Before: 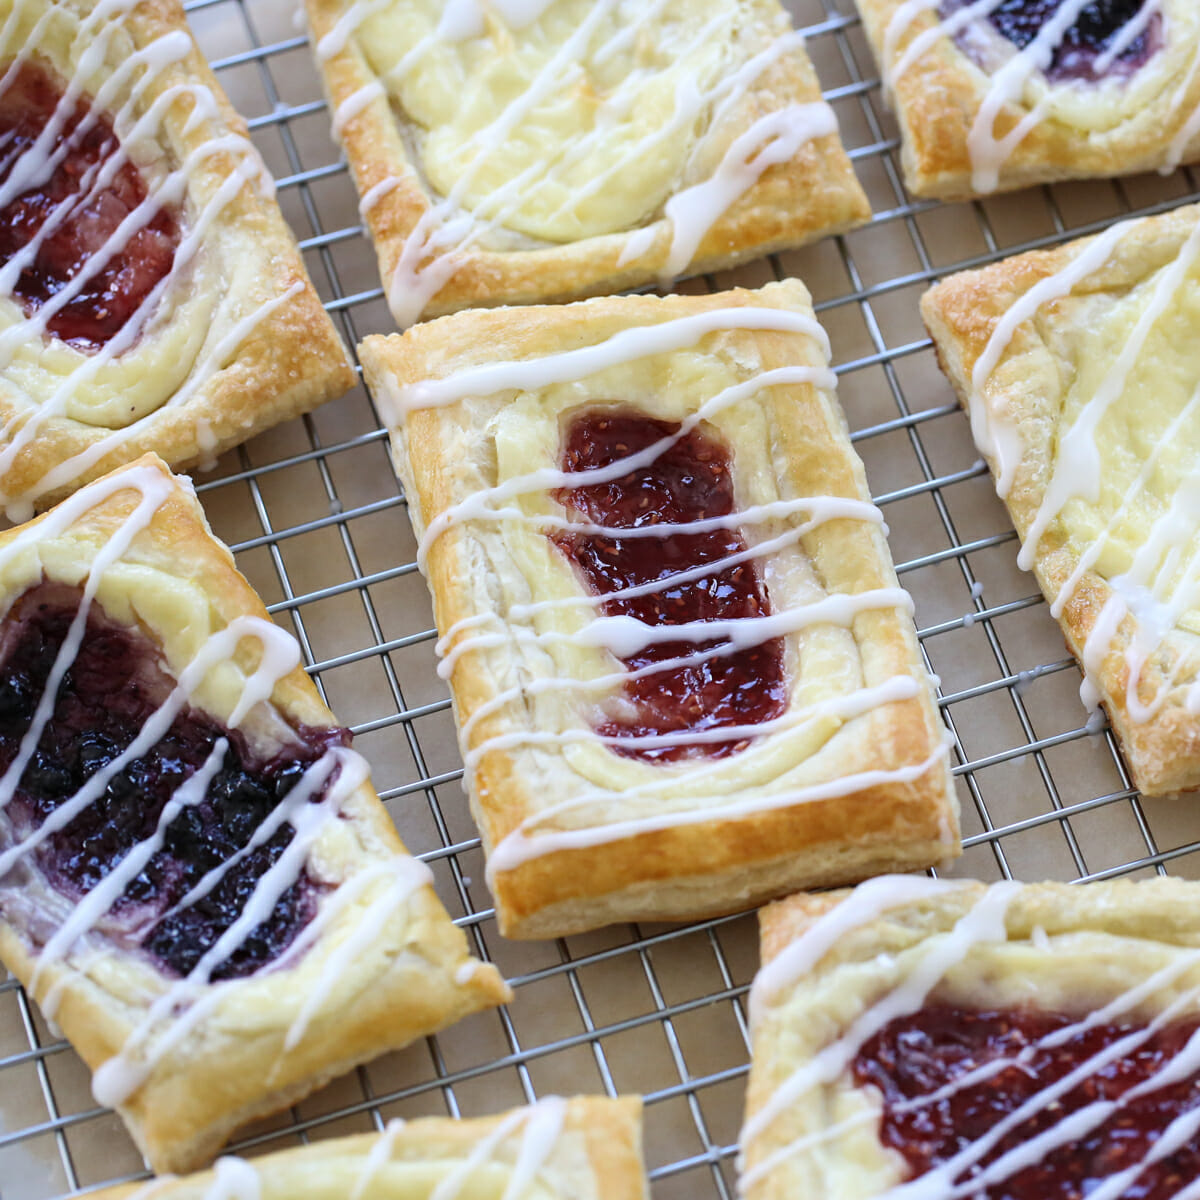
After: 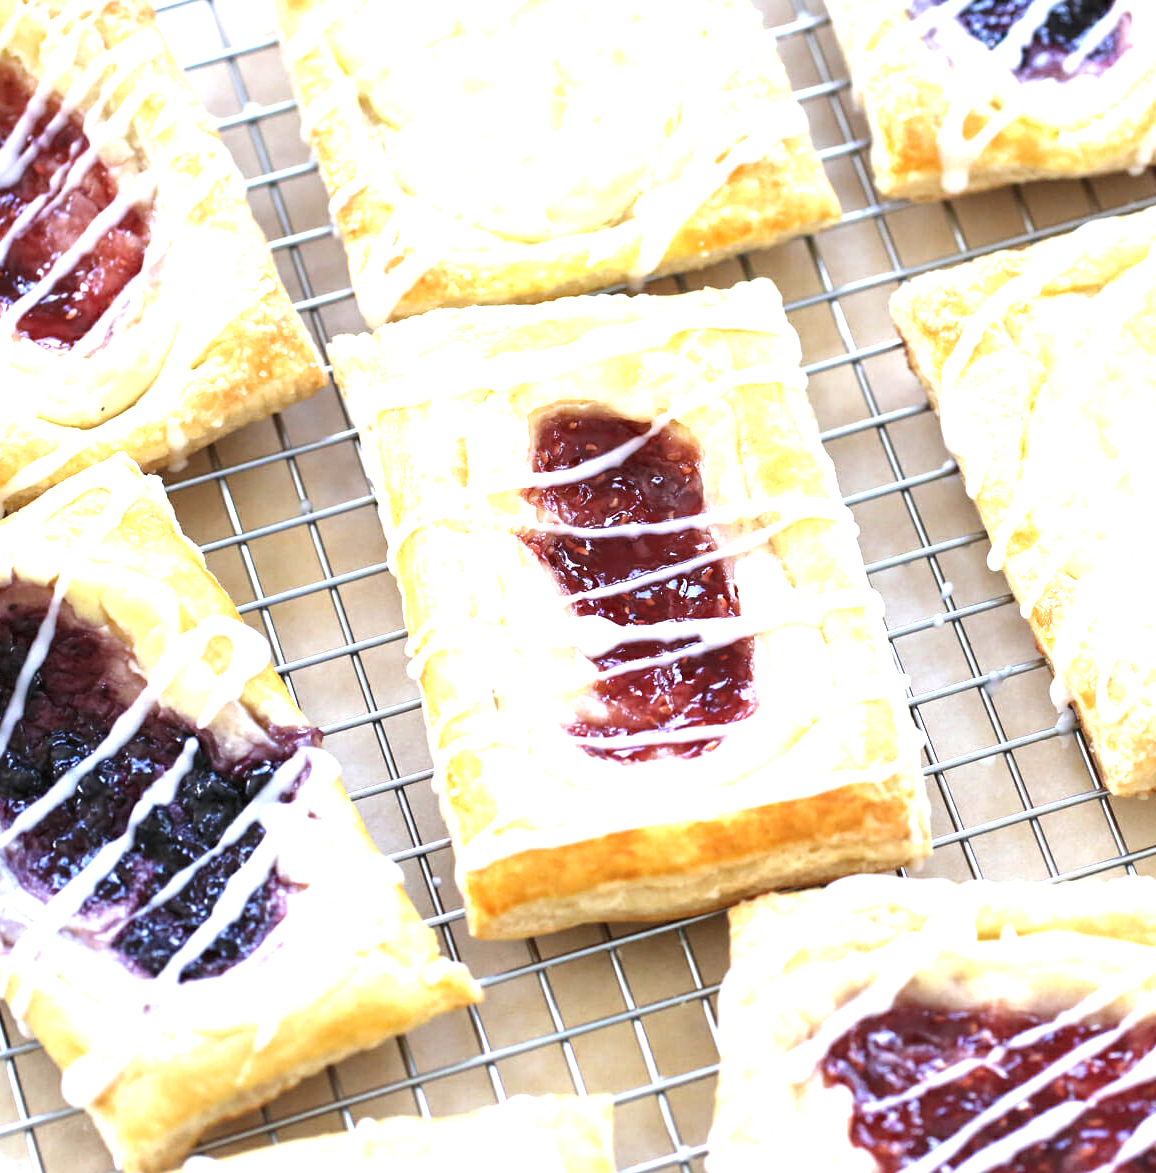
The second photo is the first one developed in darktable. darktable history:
crop and rotate: left 2.536%, right 1.107%, bottom 2.246%
exposure: black level correction 0, exposure 1.45 EV, compensate exposure bias true, compensate highlight preservation false
